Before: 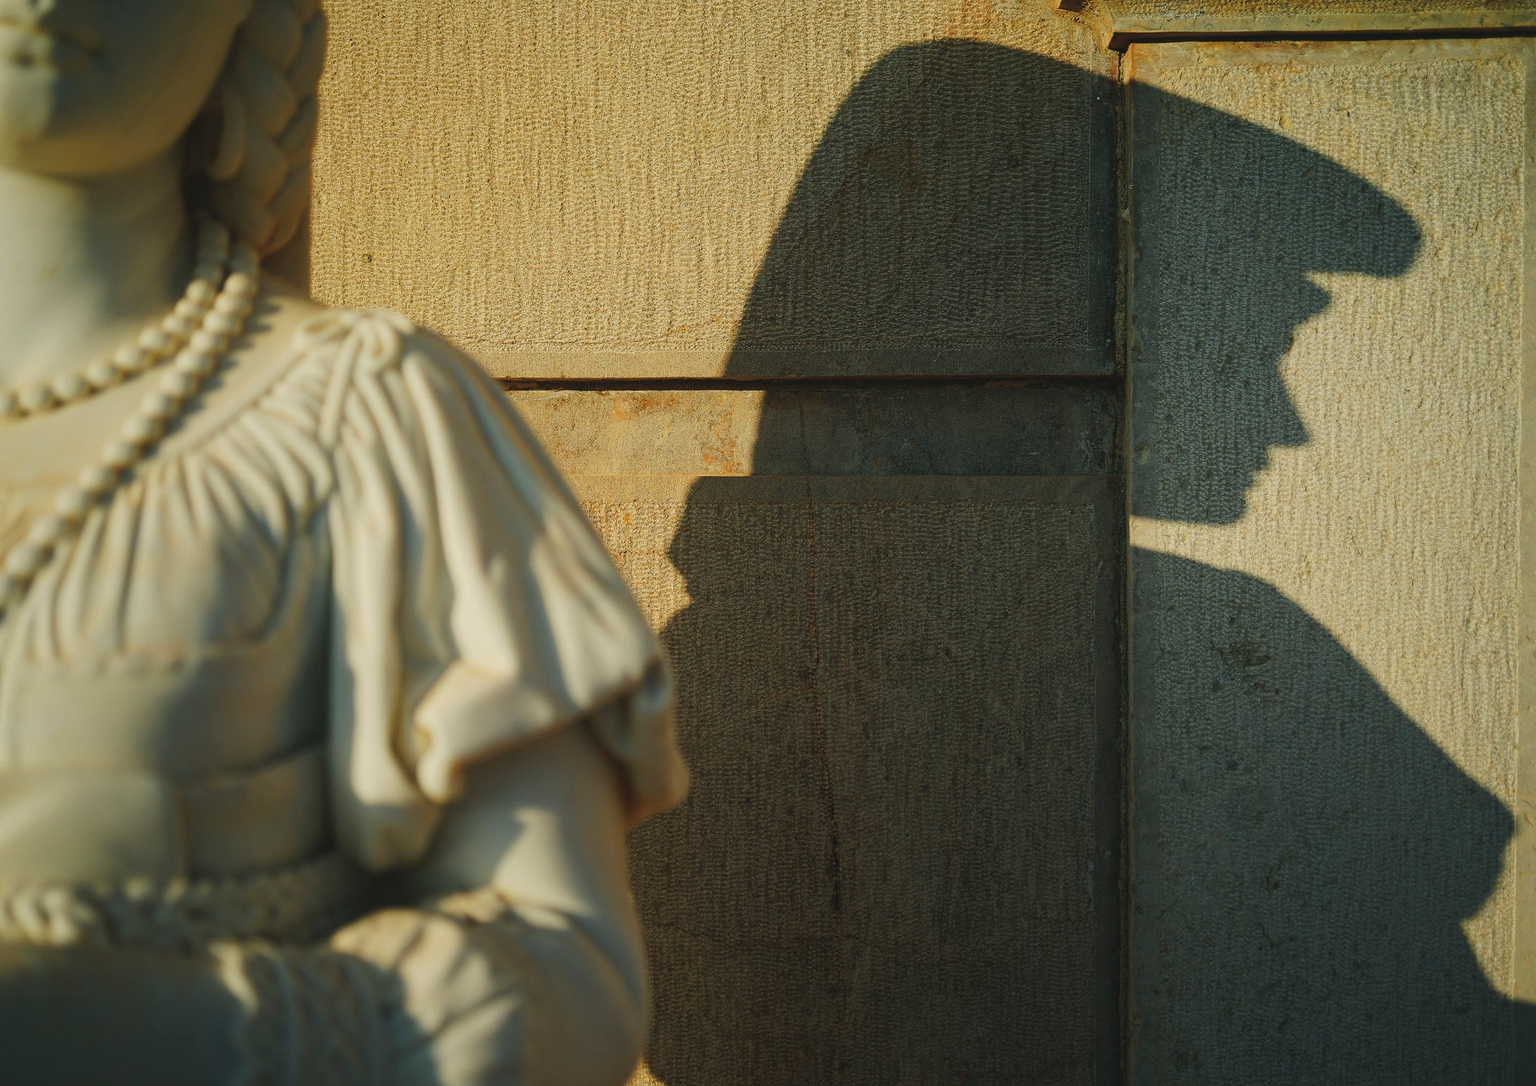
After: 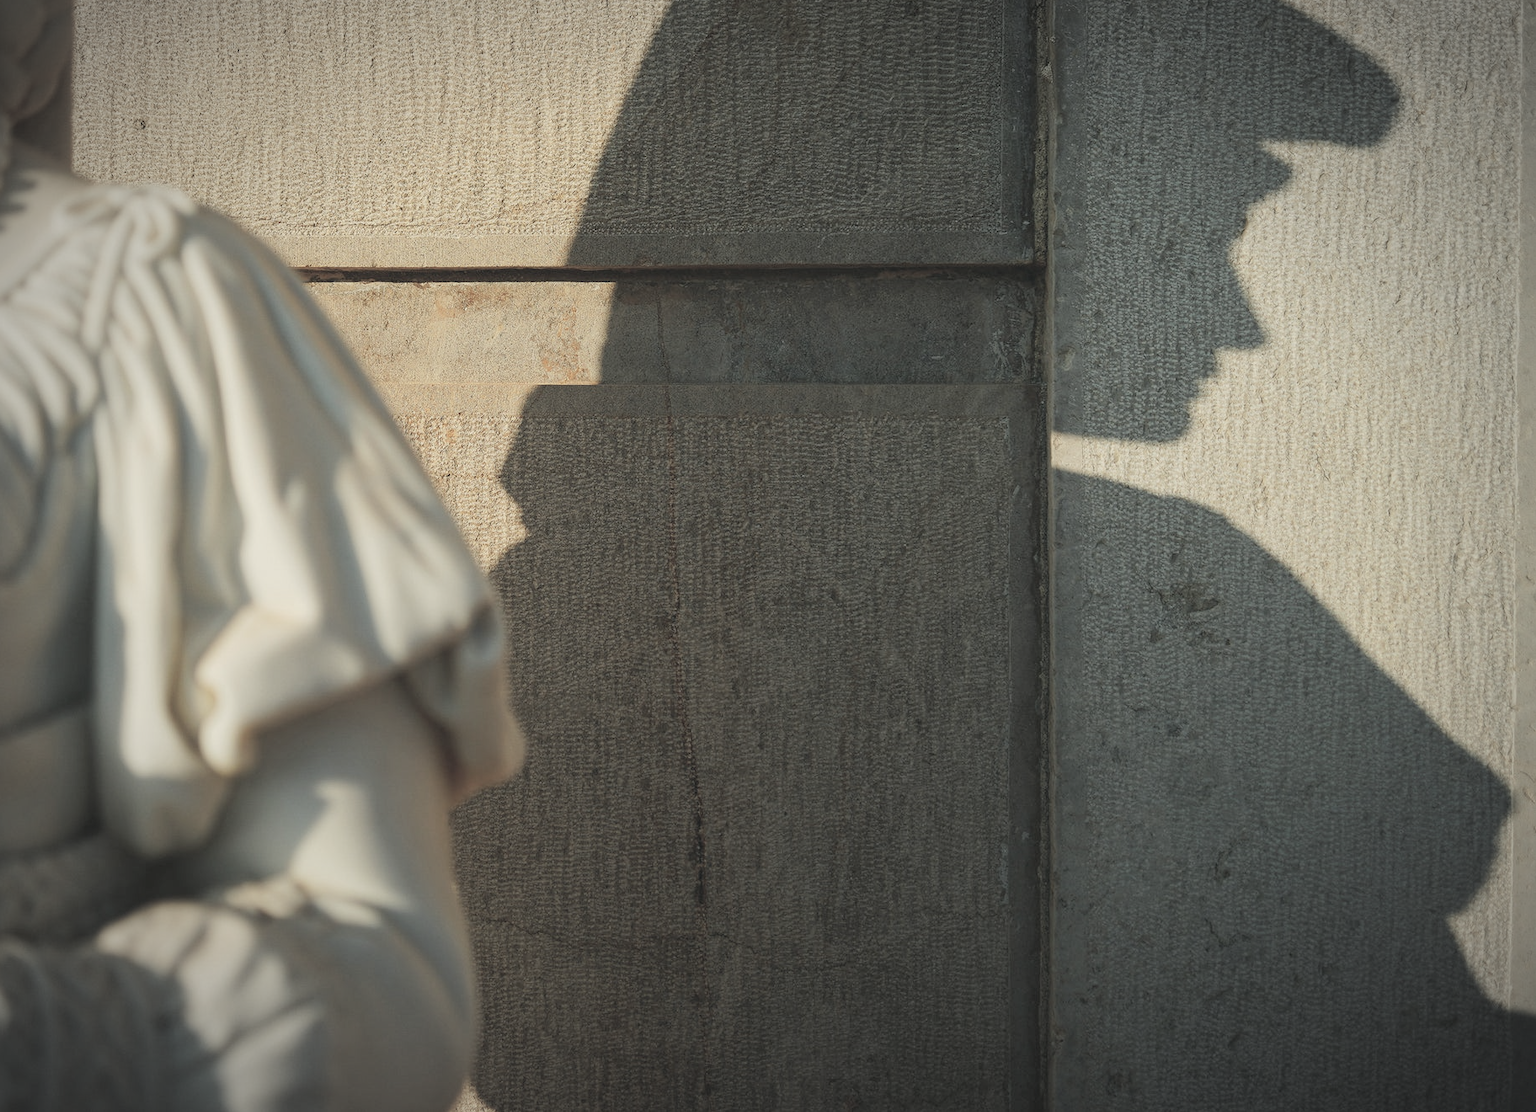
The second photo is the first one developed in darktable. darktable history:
crop: left 16.315%, top 14.246%
contrast brightness saturation: brightness 0.18, saturation -0.5
vignetting: automatic ratio true
